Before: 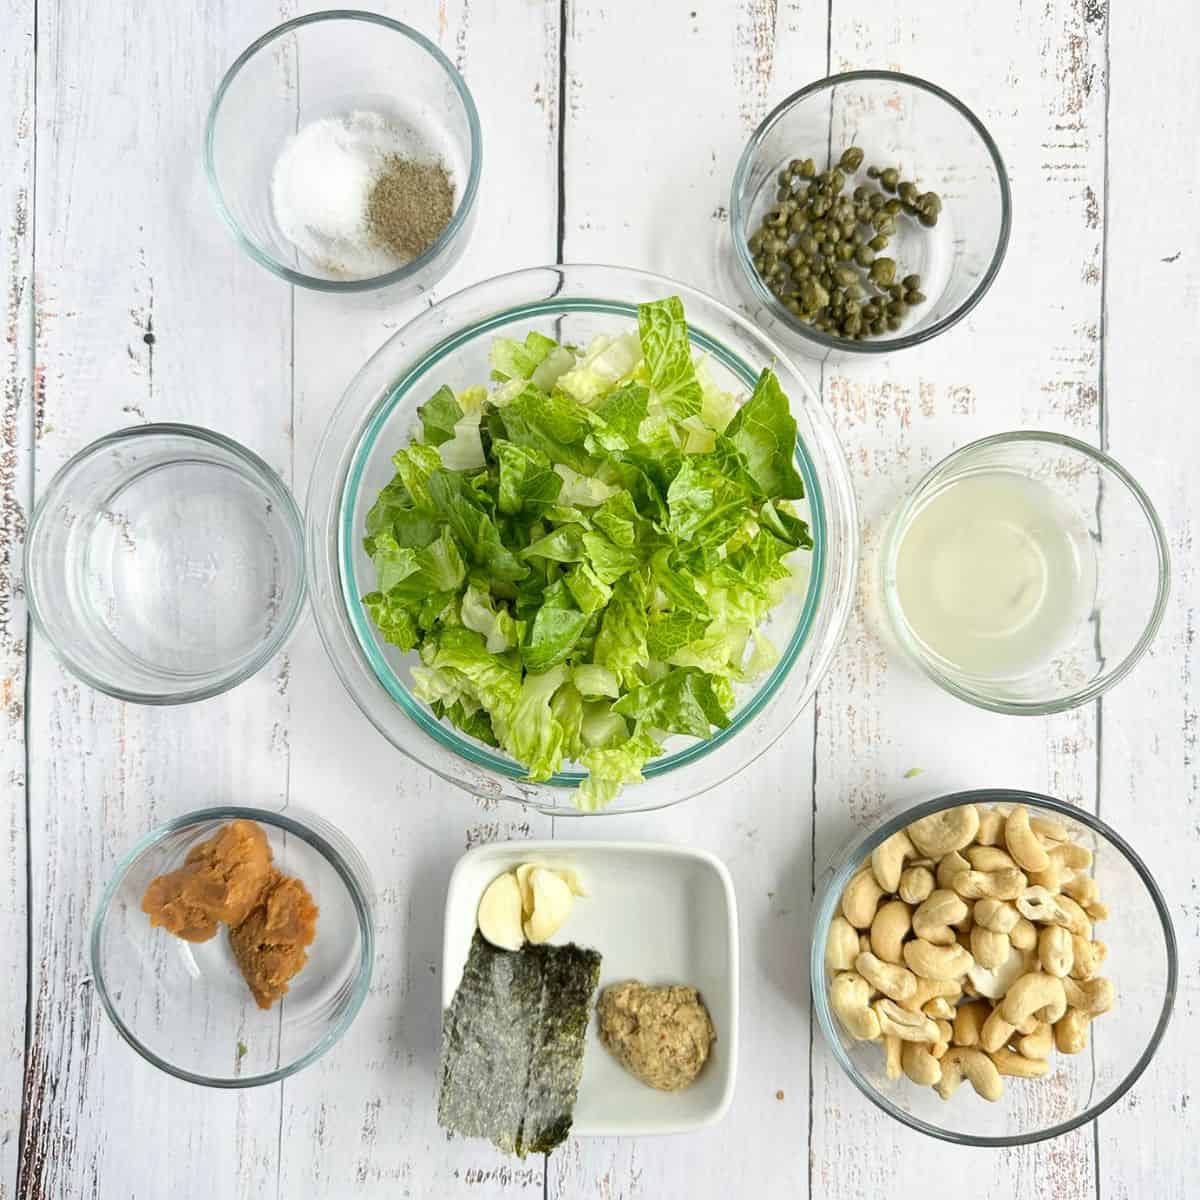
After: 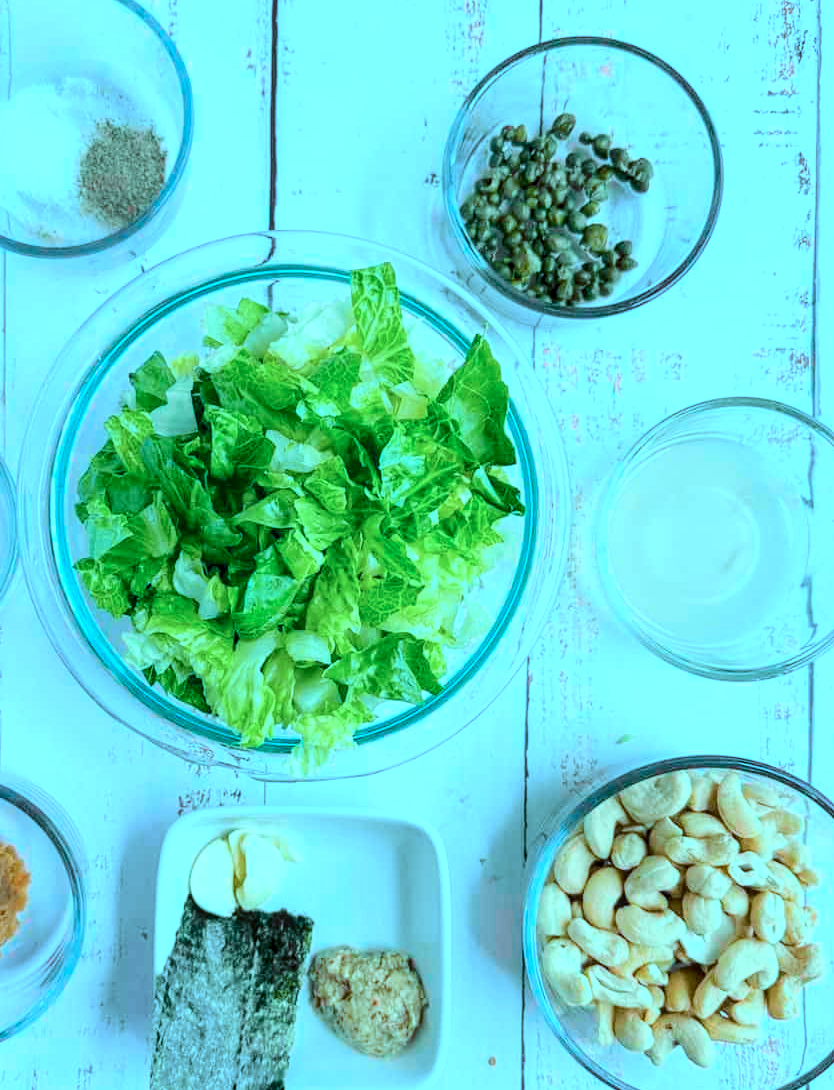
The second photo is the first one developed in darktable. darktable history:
color calibration: illuminant custom, x 0.432, y 0.395, temperature 3098 K
crop and rotate: left 24.034%, top 2.838%, right 6.406%, bottom 6.299%
local contrast: detail 130%
tone curve: curves: ch0 [(0, 0) (0.071, 0.047) (0.266, 0.26) (0.483, 0.554) (0.753, 0.811) (1, 0.983)]; ch1 [(0, 0) (0.346, 0.307) (0.408, 0.369) (0.463, 0.443) (0.482, 0.493) (0.502, 0.5) (0.517, 0.502) (0.55, 0.548) (0.597, 0.624) (0.651, 0.698) (1, 1)]; ch2 [(0, 0) (0.346, 0.34) (0.434, 0.46) (0.485, 0.494) (0.5, 0.494) (0.517, 0.506) (0.535, 0.529) (0.583, 0.611) (0.625, 0.666) (1, 1)], color space Lab, independent channels, preserve colors none
